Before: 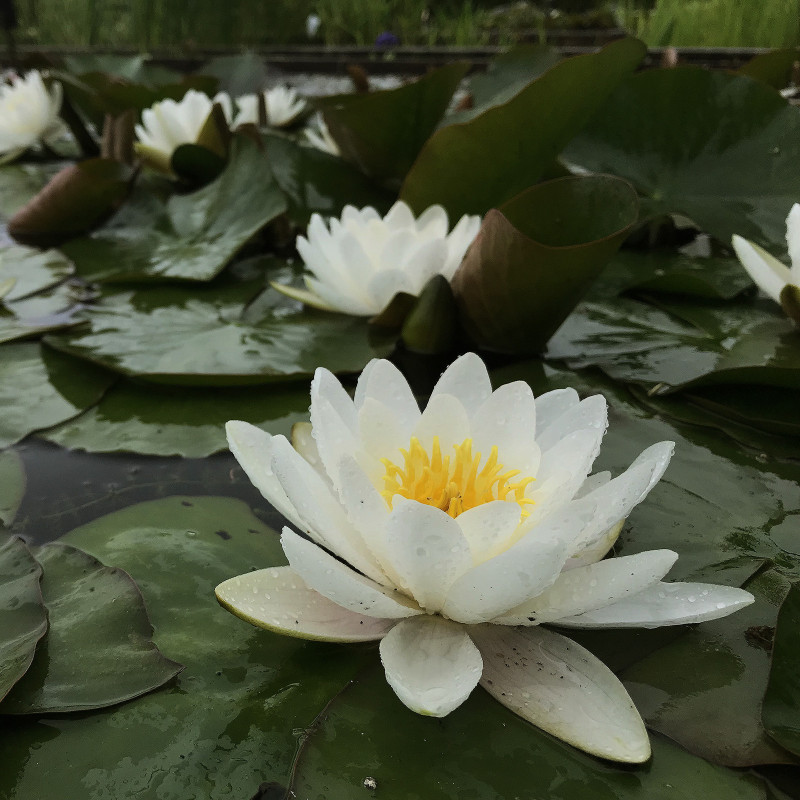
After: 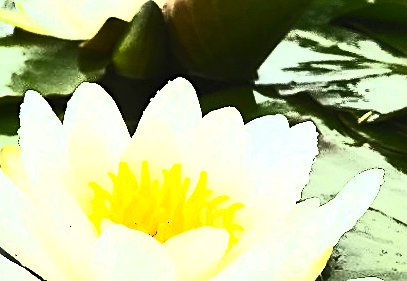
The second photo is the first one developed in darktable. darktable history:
tone equalizer: -8 EV -0.75 EV, -7 EV -0.7 EV, -6 EV -0.6 EV, -5 EV -0.4 EV, -3 EV 0.4 EV, -2 EV 0.6 EV, -1 EV 0.7 EV, +0 EV 0.75 EV, edges refinement/feathering 500, mask exposure compensation -1.57 EV, preserve details no
rotate and perspective: rotation 0.8°, automatic cropping off
base curve: curves: ch0 [(0, 0) (0.297, 0.298) (1, 1)], preserve colors none
shadows and highlights: shadows 37.27, highlights -28.18, soften with gaussian
exposure: black level correction 0, exposure 1.5 EV, compensate exposure bias true, compensate highlight preservation false
contrast brightness saturation: contrast 0.83, brightness 0.59, saturation 0.59
crop: left 36.607%, top 34.735%, right 13.146%, bottom 30.611%
sharpen: on, module defaults
